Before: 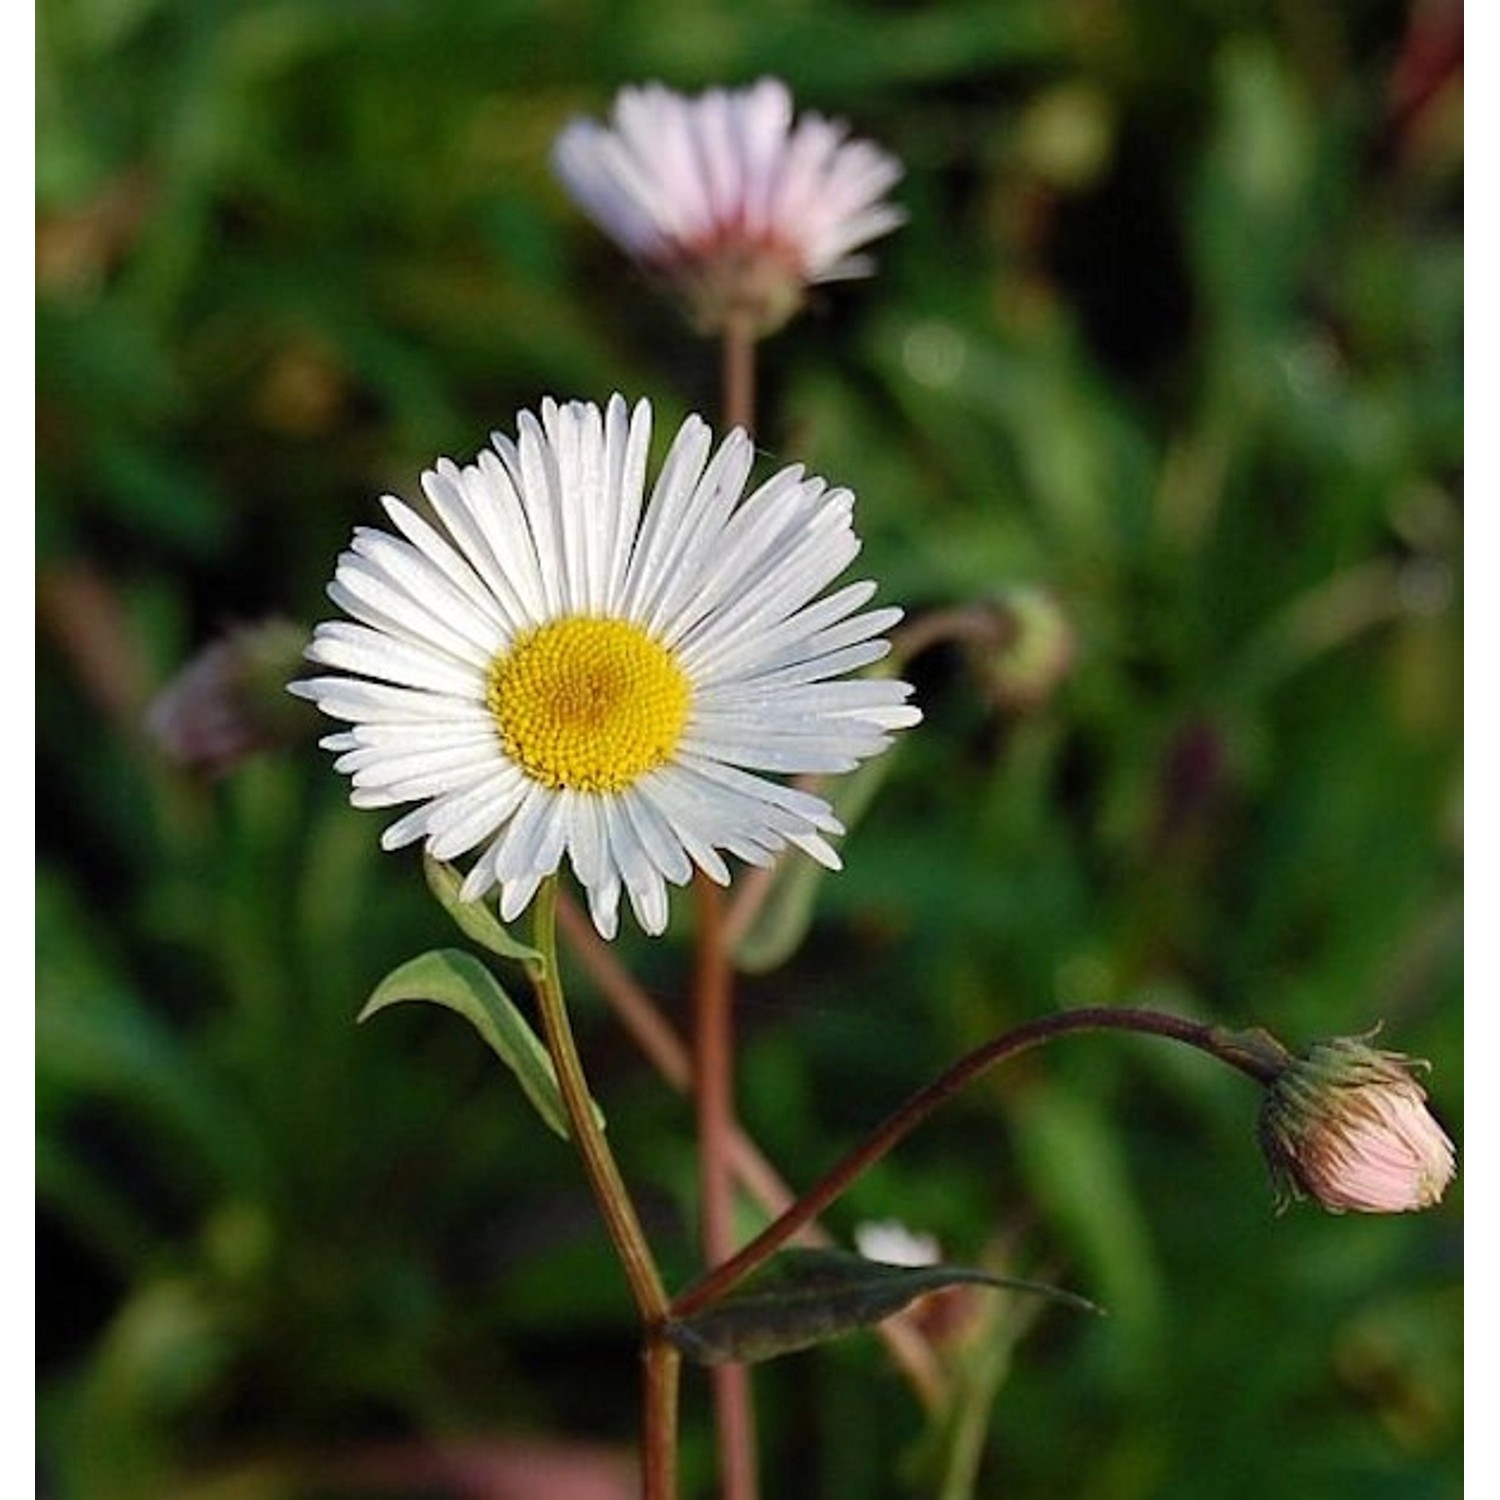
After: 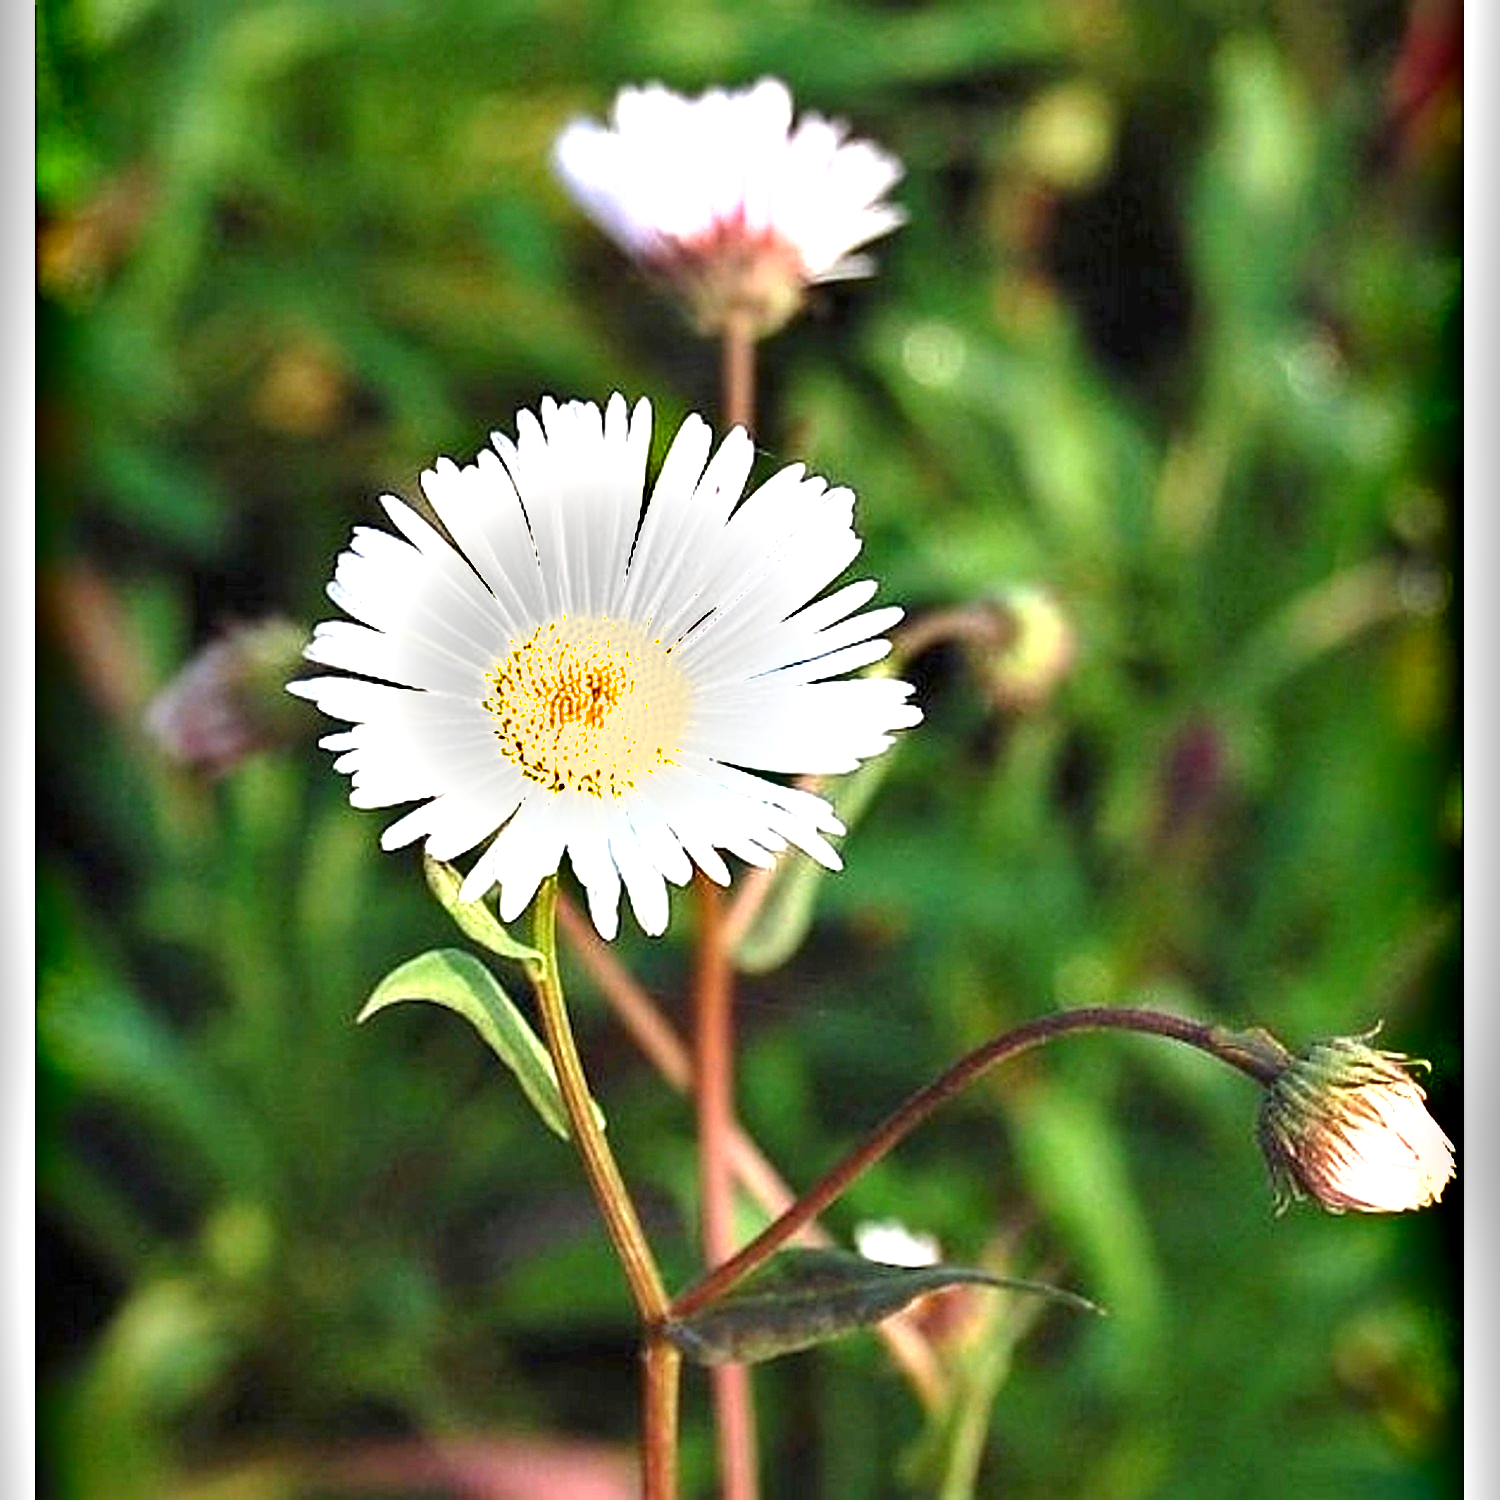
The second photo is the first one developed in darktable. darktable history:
sharpen: on, module defaults
shadows and highlights: soften with gaussian
exposure: black level correction 0, exposure 1.739 EV, compensate exposure bias true, compensate highlight preservation false
